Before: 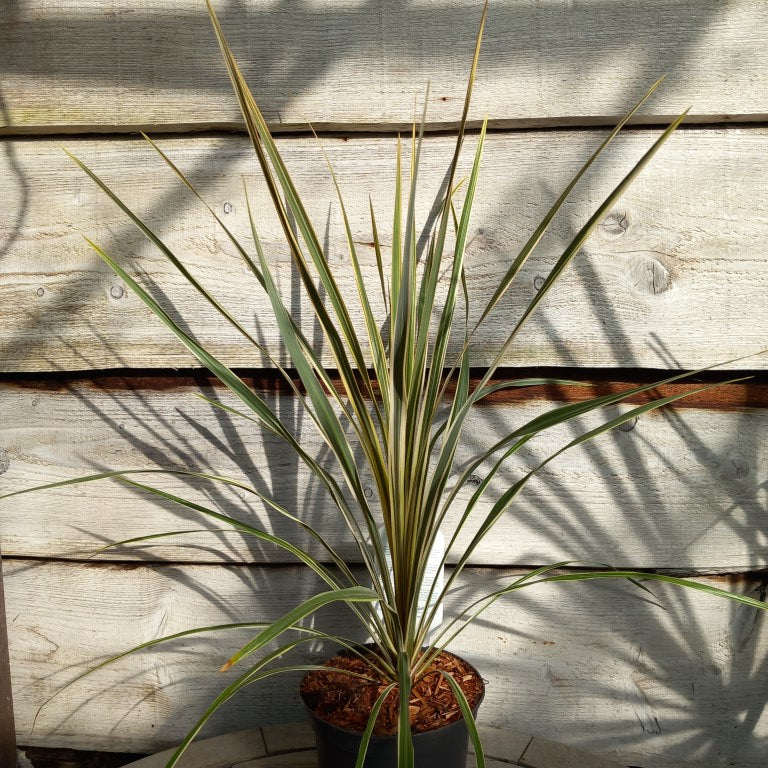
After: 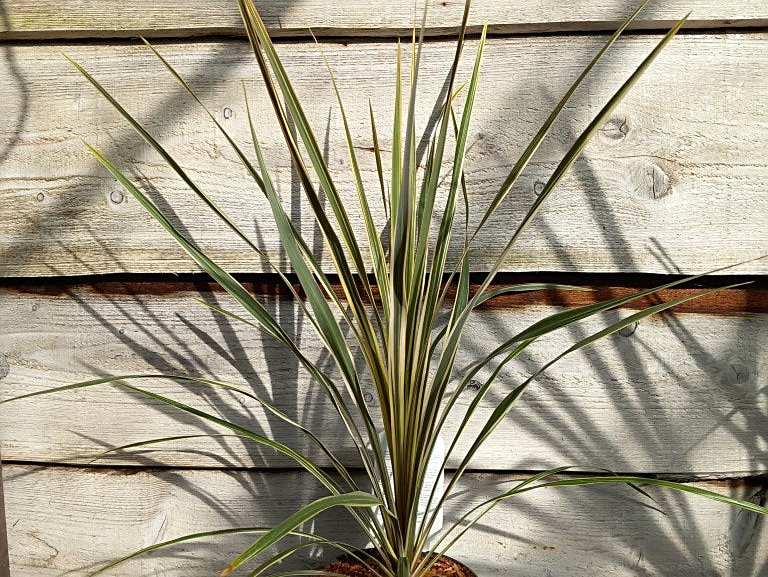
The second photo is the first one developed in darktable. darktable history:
crop and rotate: top 12.438%, bottom 12.416%
sharpen: radius 1.92
